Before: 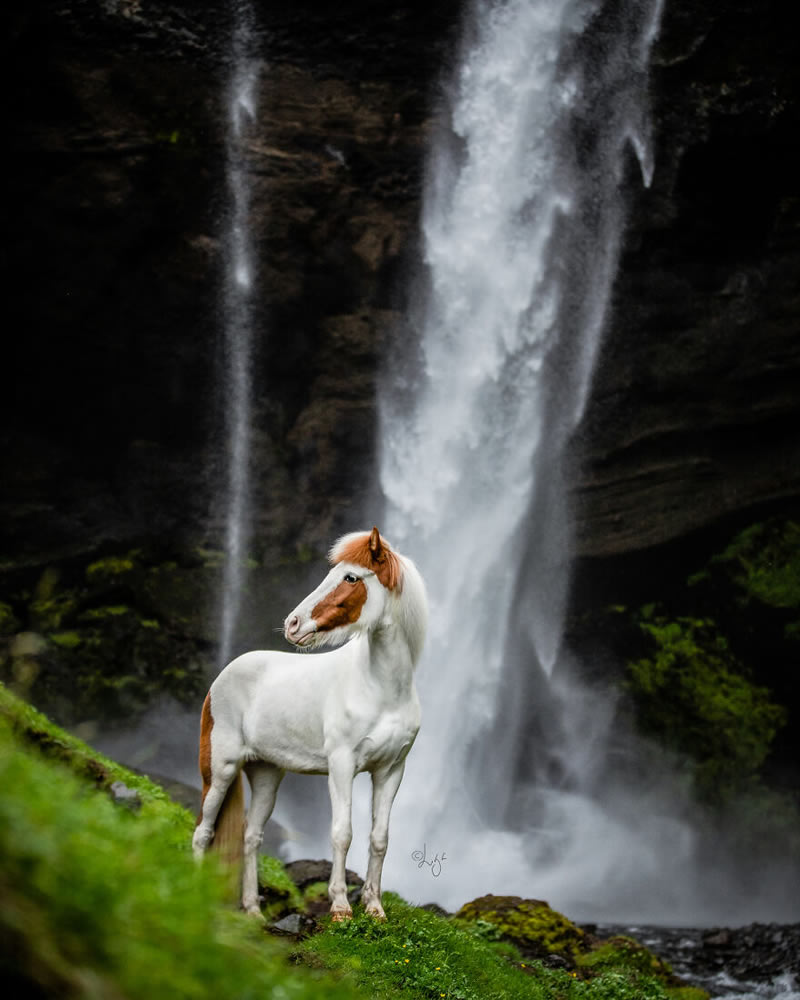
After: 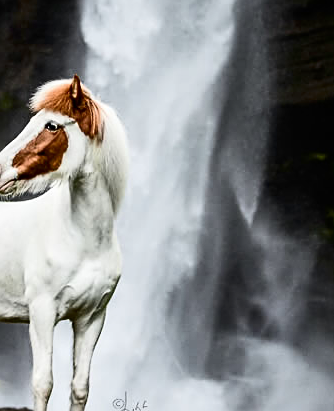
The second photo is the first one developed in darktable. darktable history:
crop: left 37.463%, top 45.234%, right 20.675%, bottom 13.662%
tone equalizer: on, module defaults
sharpen: on, module defaults
contrast brightness saturation: contrast 0.293
